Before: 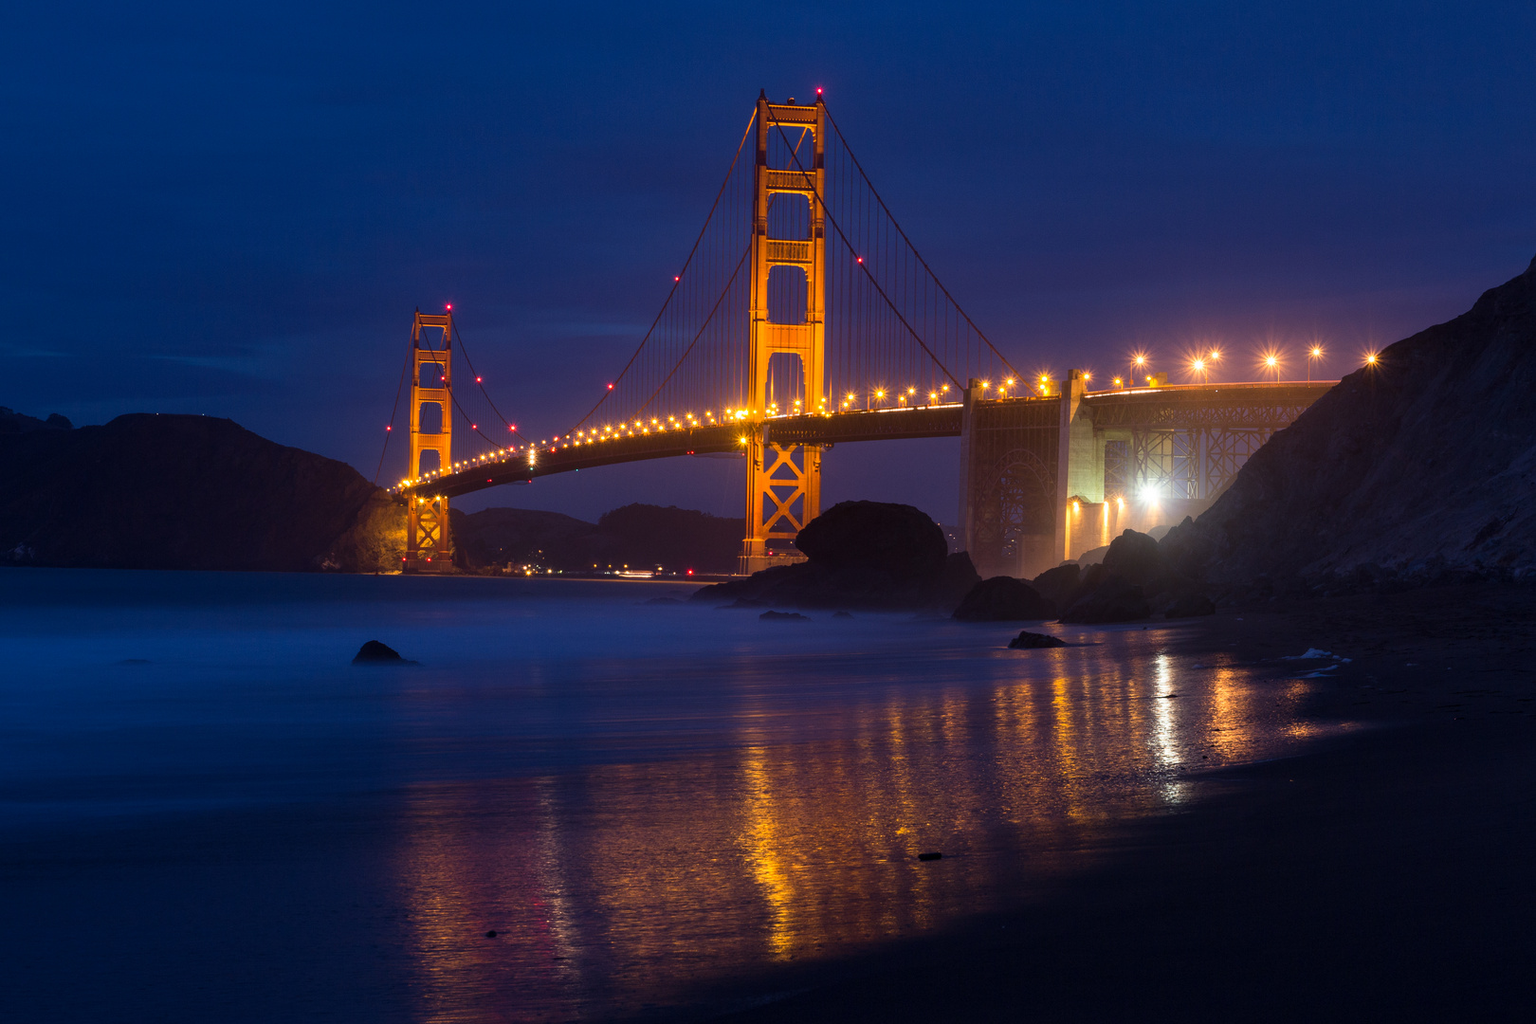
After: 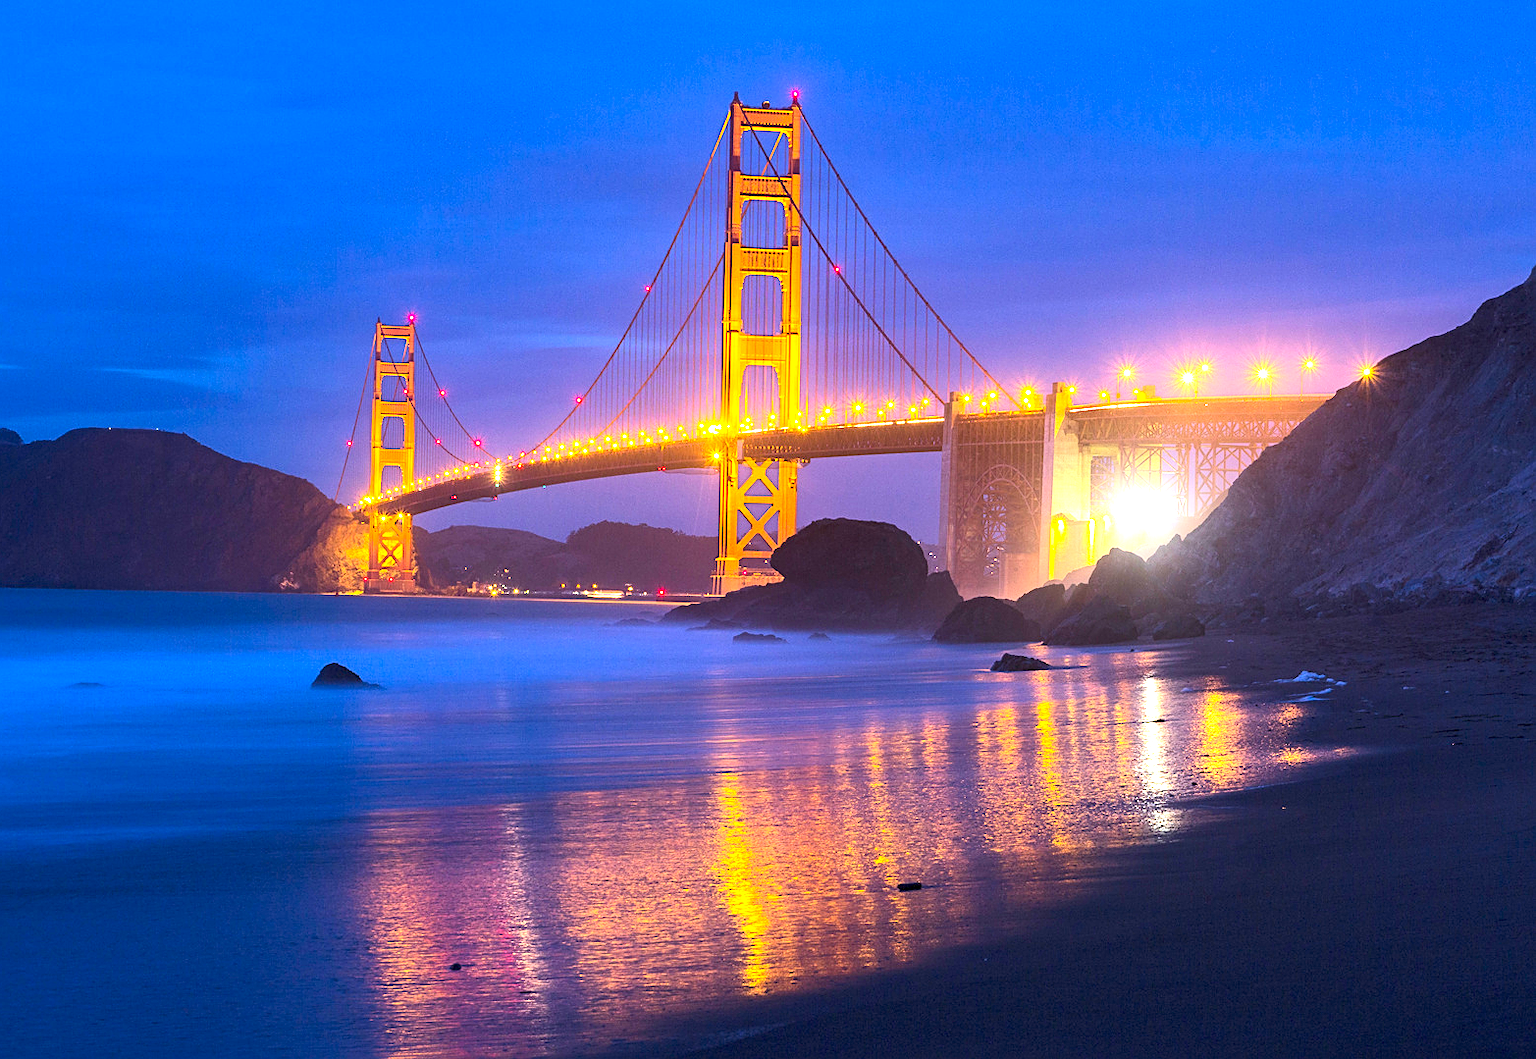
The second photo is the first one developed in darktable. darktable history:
exposure: exposure 2.188 EV, compensate highlight preservation false
sharpen: on, module defaults
contrast brightness saturation: contrast 0.202, brightness 0.158, saturation 0.22
crop and rotate: left 3.363%
